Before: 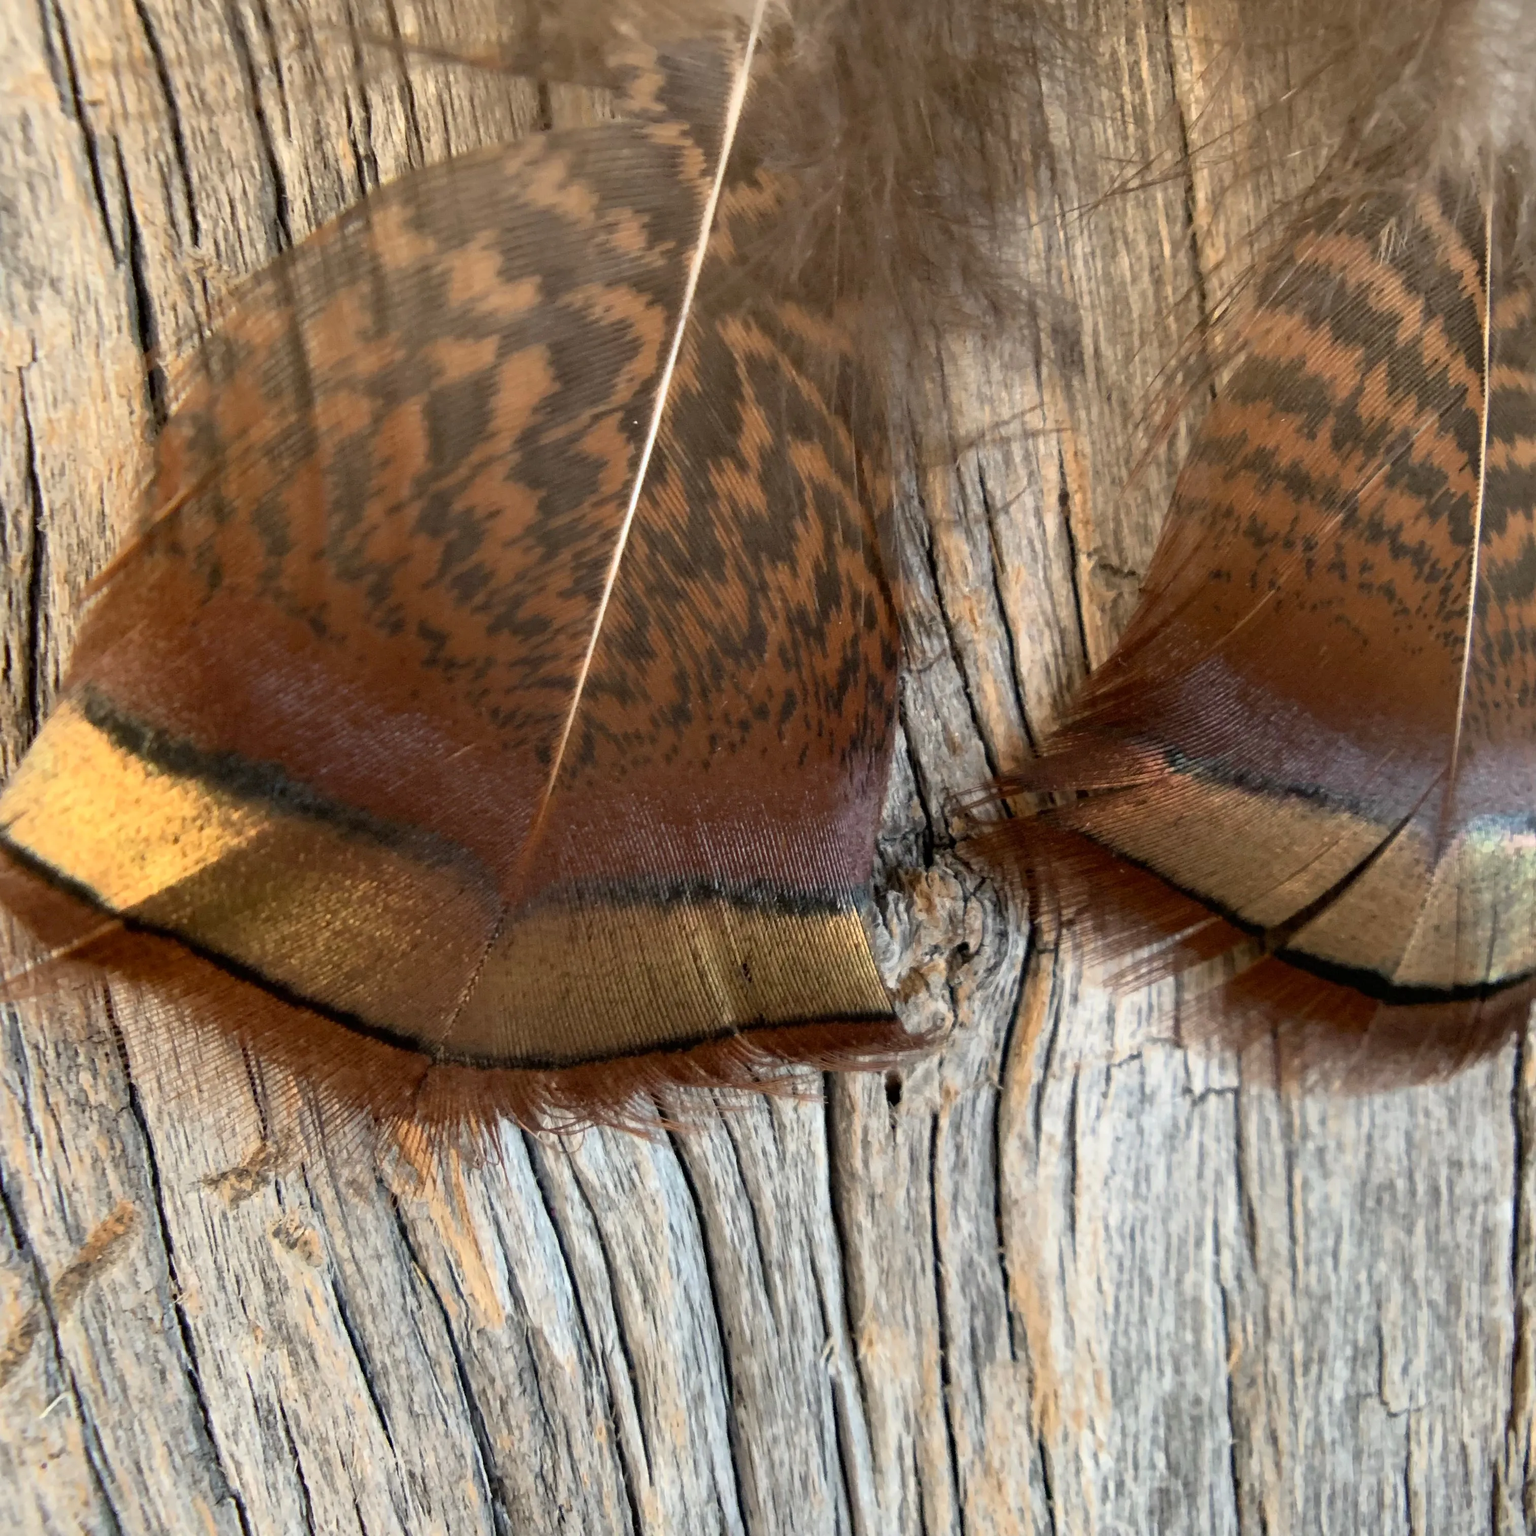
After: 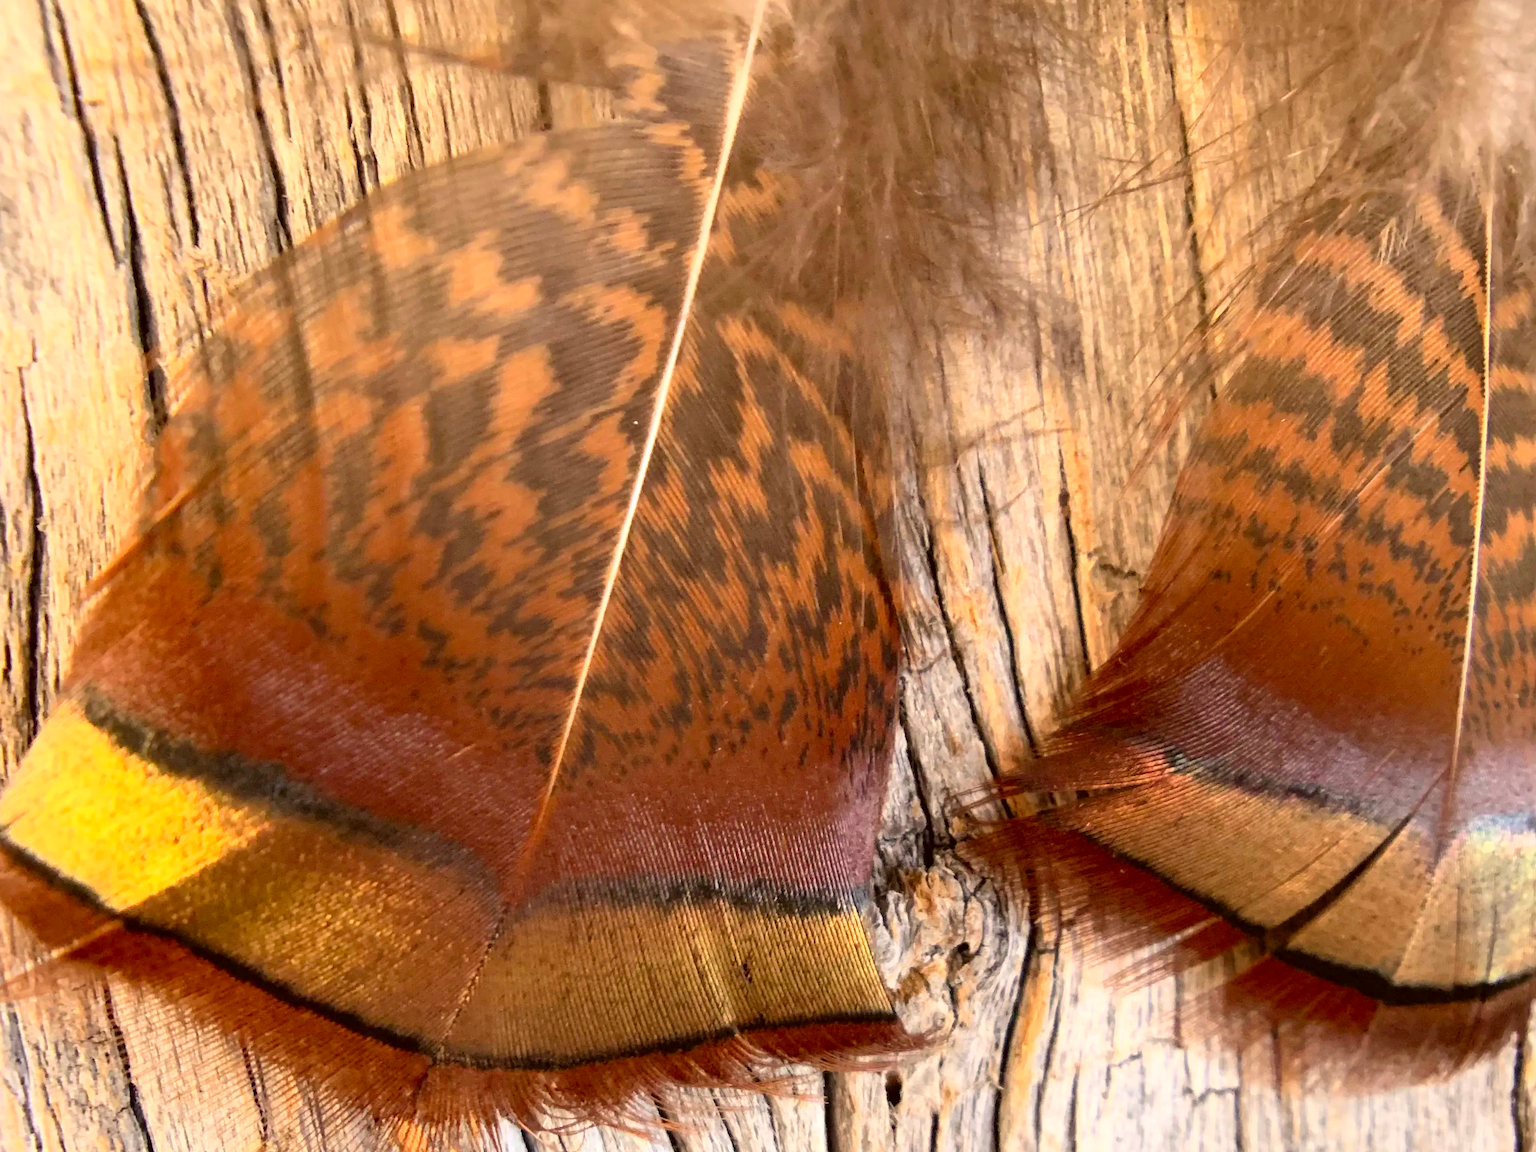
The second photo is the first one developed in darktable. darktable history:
crop: bottom 24.967%
exposure: exposure 0.2 EV, compensate highlight preservation false
contrast brightness saturation: contrast 0.2, brightness 0.2, saturation 0.8
color correction: highlights a* 10.21, highlights b* 9.79, shadows a* 8.61, shadows b* 7.88, saturation 0.8
